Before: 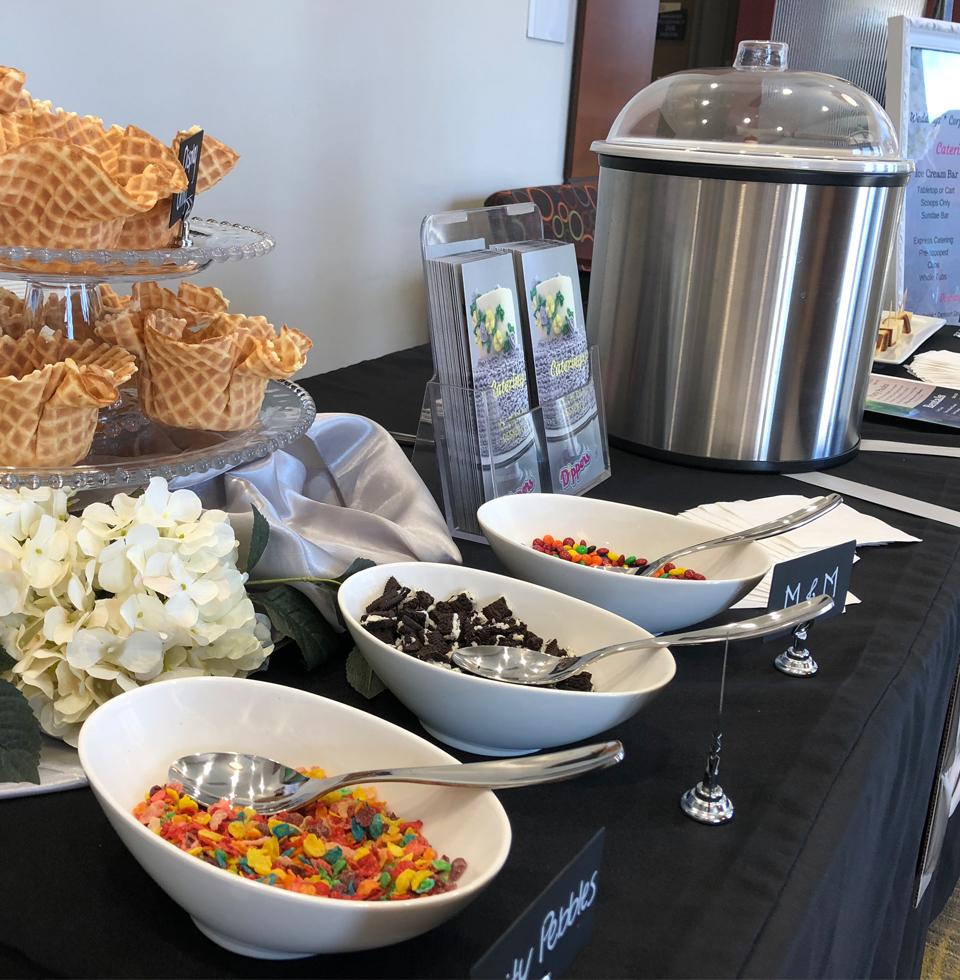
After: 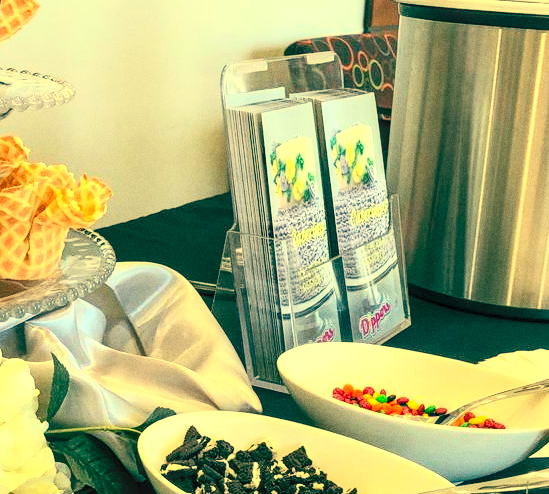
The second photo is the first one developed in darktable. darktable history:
levels: mode automatic, black 0.023%, white 99.97%, levels [0.062, 0.494, 0.925]
color balance: mode lift, gamma, gain (sRGB), lift [1, 0.69, 1, 1], gamma [1, 1.482, 1, 1], gain [1, 1, 1, 0.802]
local contrast: detail 130%
crop: left 20.932%, top 15.471%, right 21.848%, bottom 34.081%
contrast brightness saturation: contrast 0.24, brightness 0.26, saturation 0.39
white balance: red 1.029, blue 0.92
grain: coarseness 0.09 ISO
exposure: black level correction 0, exposure 0.6 EV, compensate highlight preservation false
